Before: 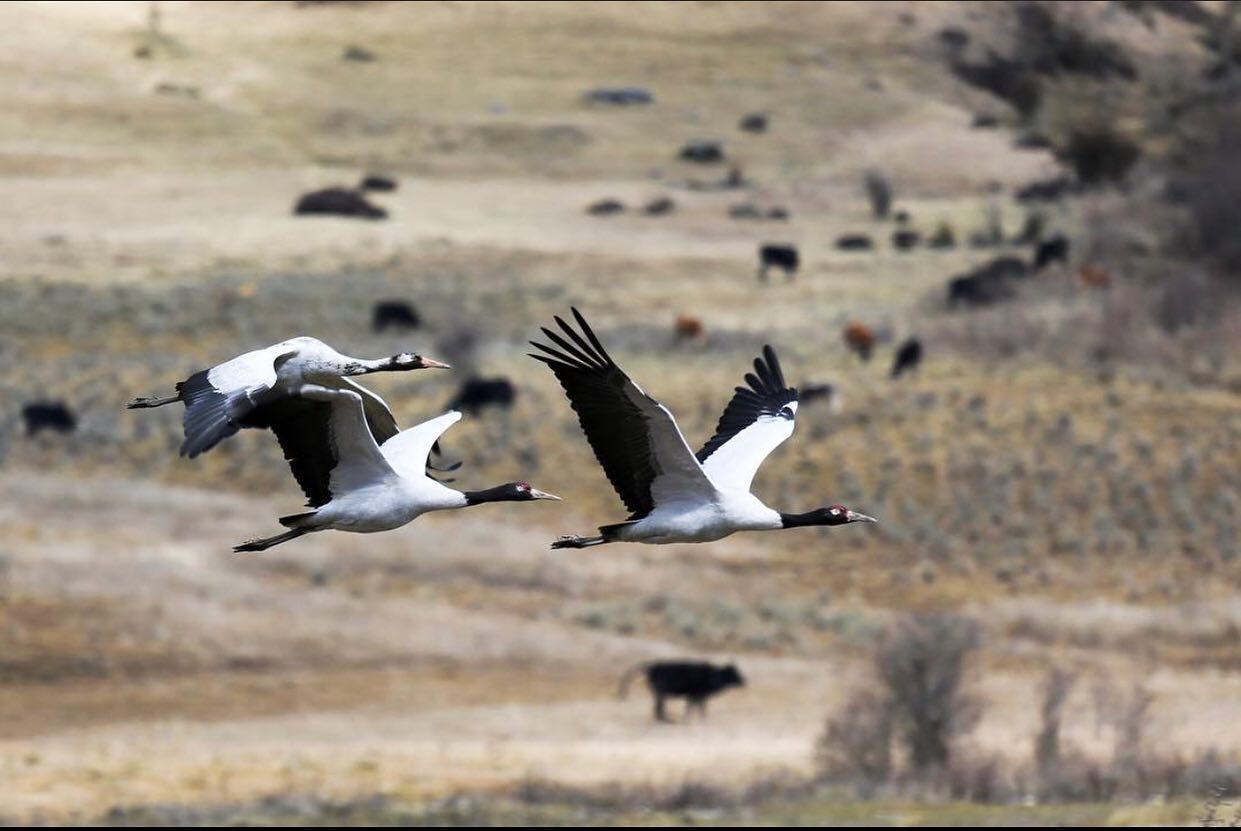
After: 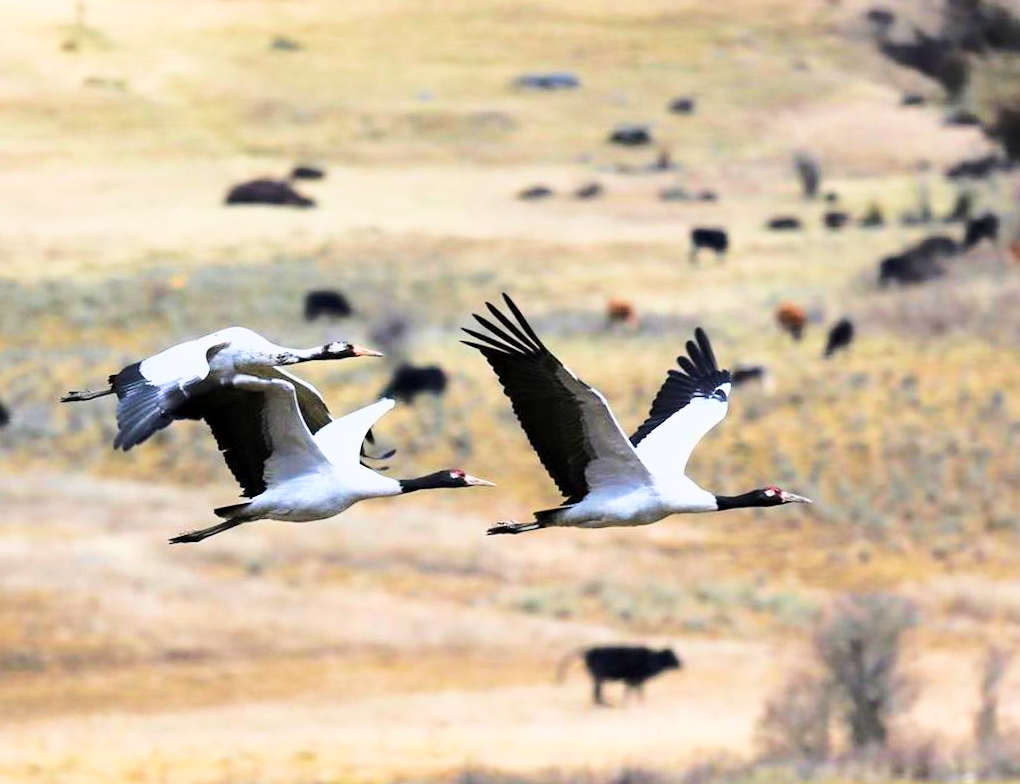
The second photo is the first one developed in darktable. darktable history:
color balance: contrast 8.5%, output saturation 105%
base curve: curves: ch0 [(0, 0) (0.025, 0.046) (0.112, 0.277) (0.467, 0.74) (0.814, 0.929) (1, 0.942)]
crop and rotate: angle 1°, left 4.281%, top 0.642%, right 11.383%, bottom 2.486%
velvia: on, module defaults
